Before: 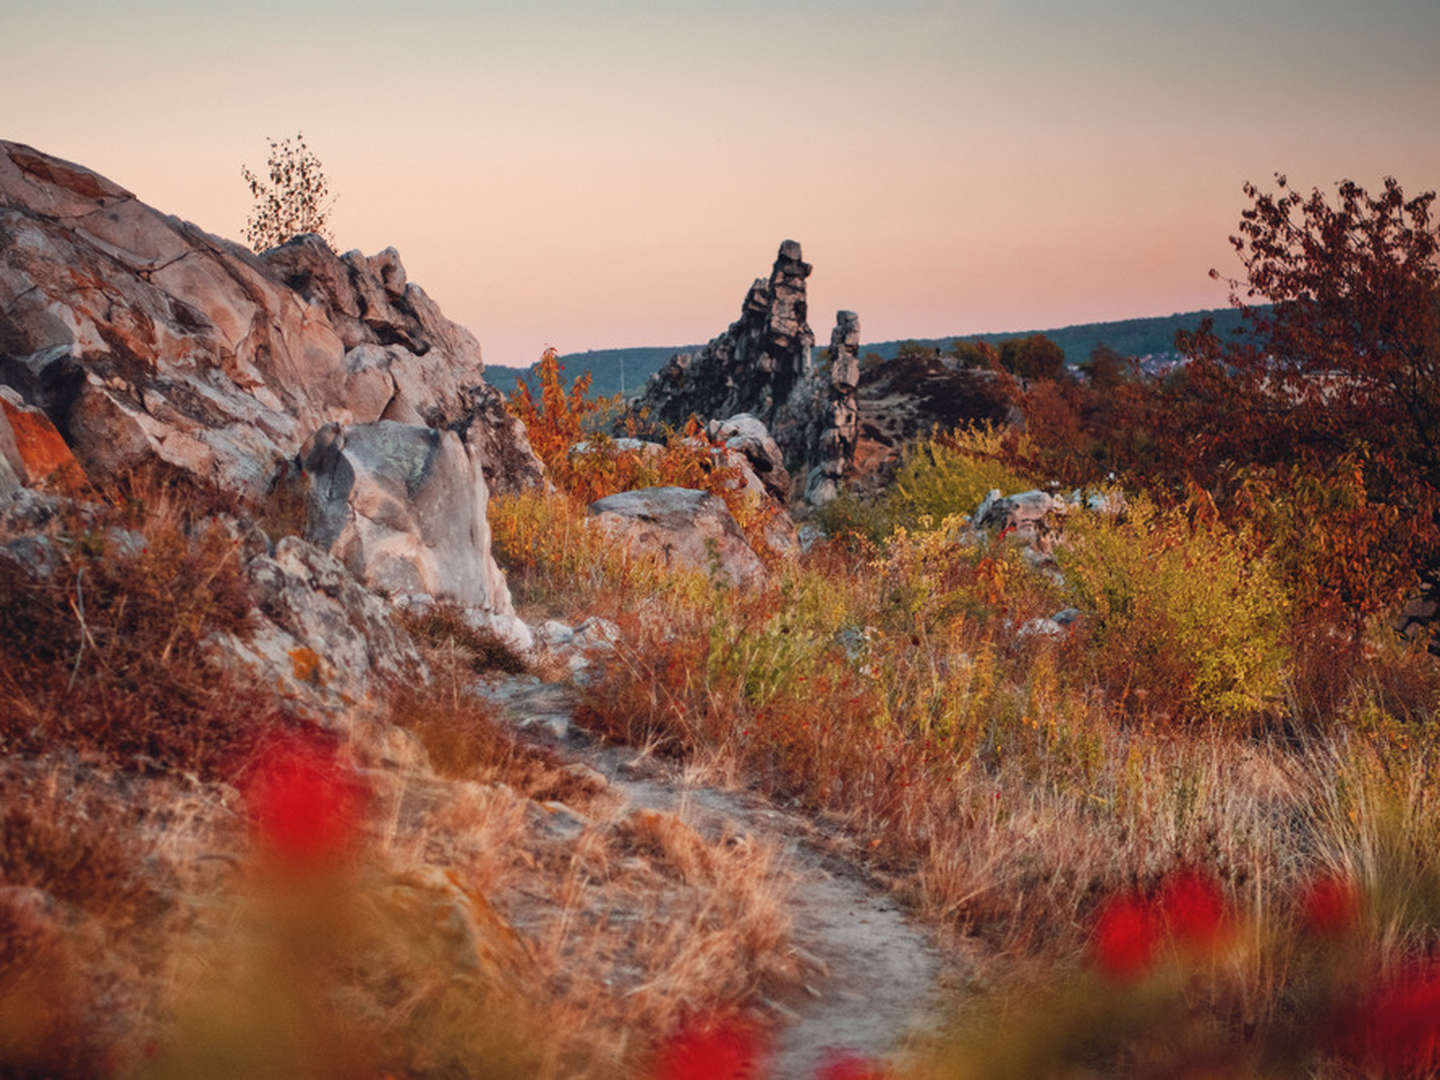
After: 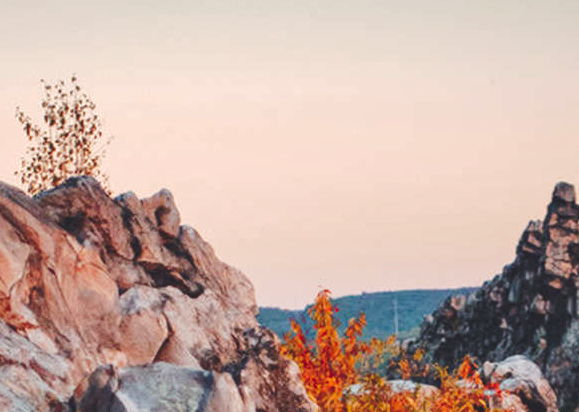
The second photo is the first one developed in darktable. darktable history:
local contrast: highlights 103%, shadows 97%, detail 119%, midtone range 0.2
shadows and highlights: on, module defaults
exposure: black level correction 0.001, exposure 0.194 EV, compensate highlight preservation false
tone curve: curves: ch0 [(0, 0) (0.003, 0.077) (0.011, 0.079) (0.025, 0.085) (0.044, 0.095) (0.069, 0.109) (0.1, 0.124) (0.136, 0.142) (0.177, 0.169) (0.224, 0.207) (0.277, 0.267) (0.335, 0.347) (0.399, 0.442) (0.468, 0.54) (0.543, 0.635) (0.623, 0.726) (0.709, 0.813) (0.801, 0.882) (0.898, 0.934) (1, 1)], preserve colors none
contrast equalizer: octaves 7, y [[0.5 ×6], [0.5 ×6], [0.5, 0.5, 0.501, 0.545, 0.707, 0.863], [0 ×6], [0 ×6]], mix 0.17
crop: left 15.731%, top 5.43%, right 44.004%, bottom 56.37%
